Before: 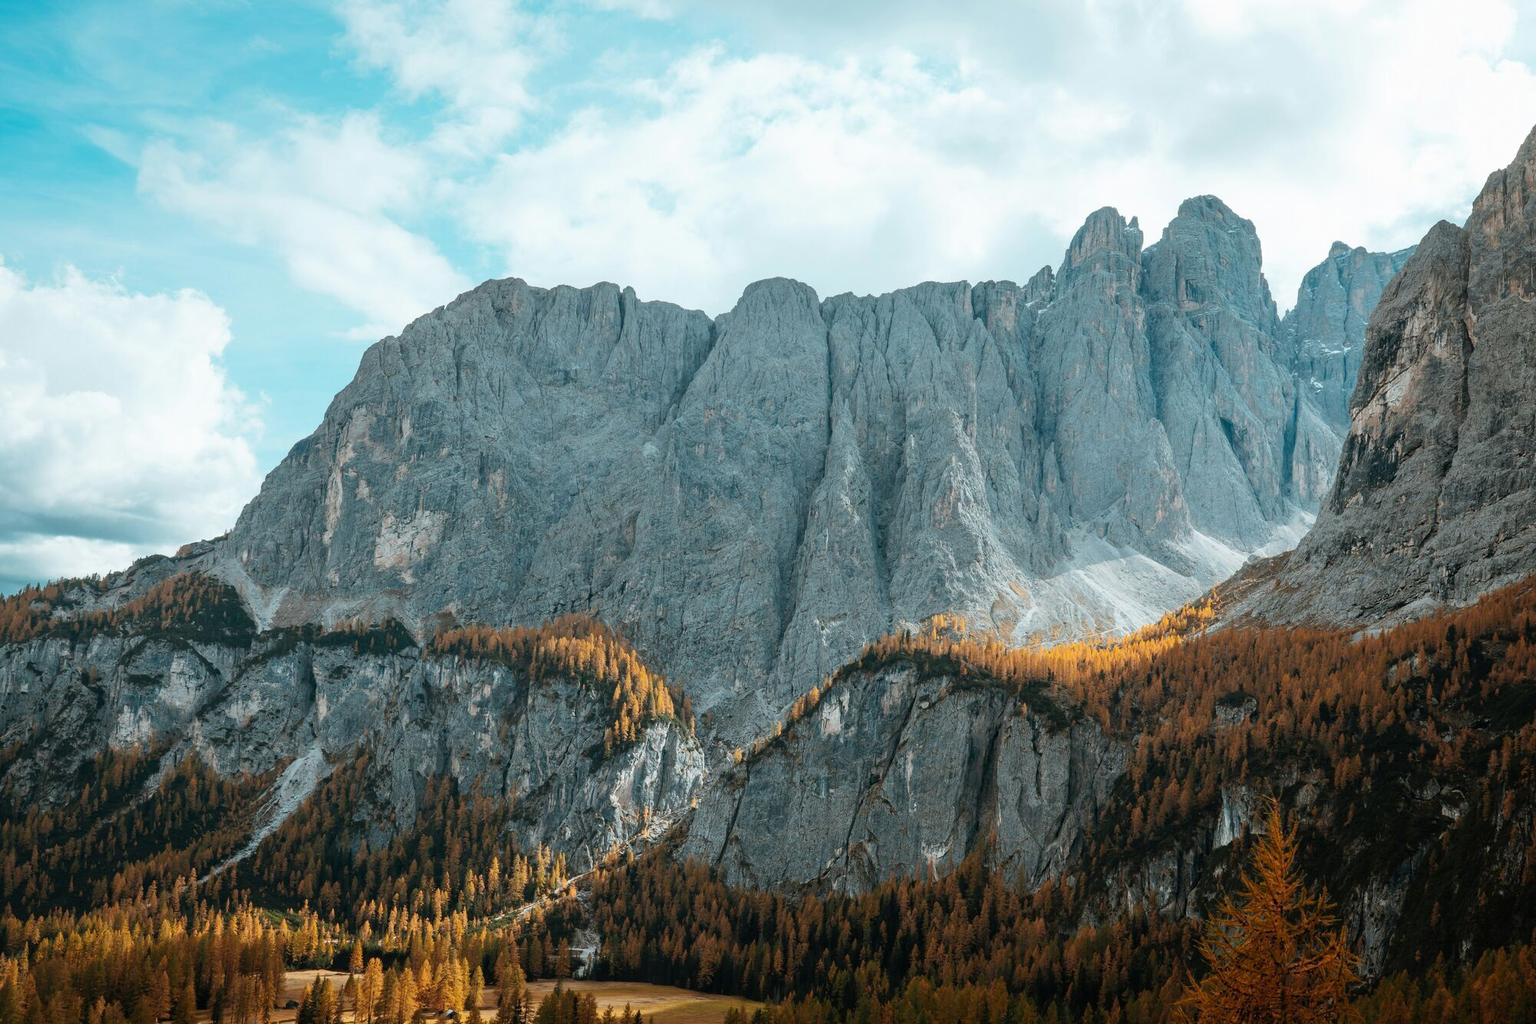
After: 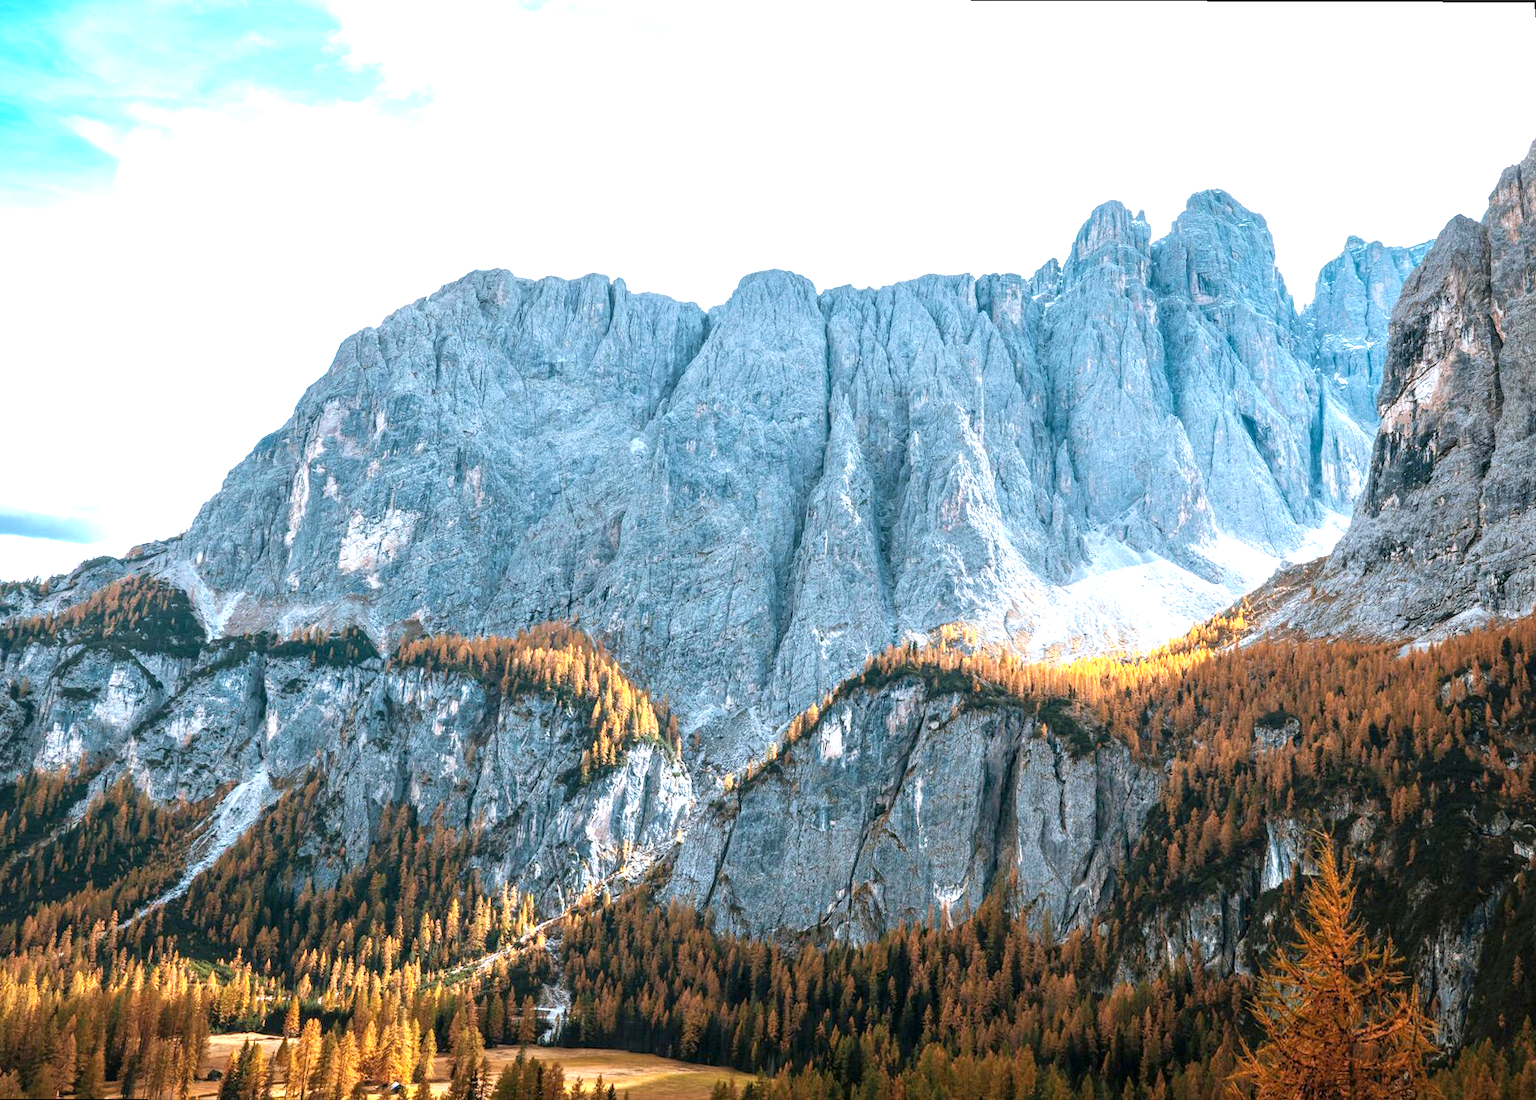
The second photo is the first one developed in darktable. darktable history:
white balance: red 1.004, blue 1.096
rotate and perspective: rotation 0.215°, lens shift (vertical) -0.139, crop left 0.069, crop right 0.939, crop top 0.002, crop bottom 0.996
velvia: on, module defaults
local contrast: on, module defaults
exposure: black level correction 0, exposure 1.1 EV, compensate exposure bias true, compensate highlight preservation false
